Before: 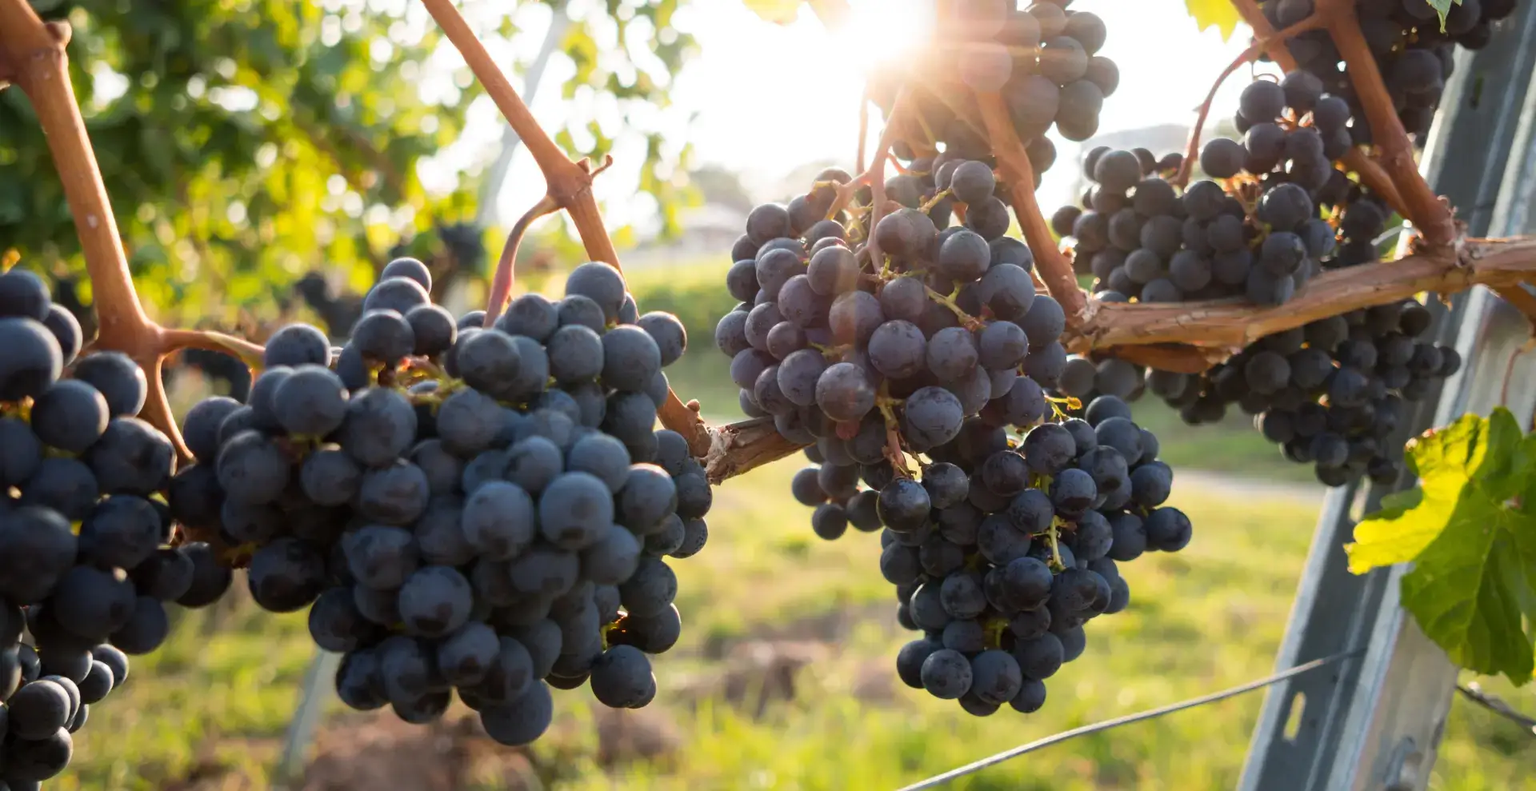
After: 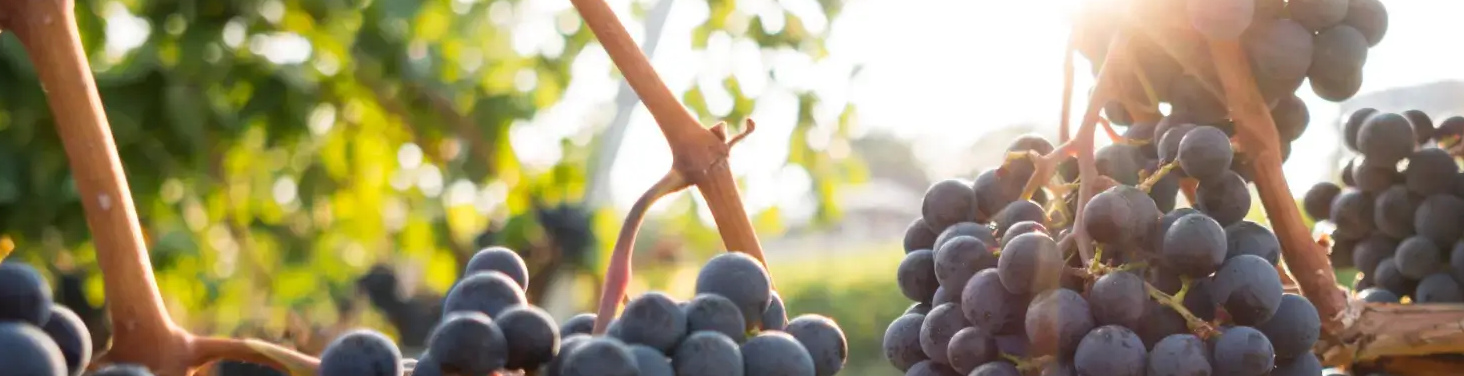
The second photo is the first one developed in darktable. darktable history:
crop: left 0.579%, top 7.627%, right 23.167%, bottom 54.275%
